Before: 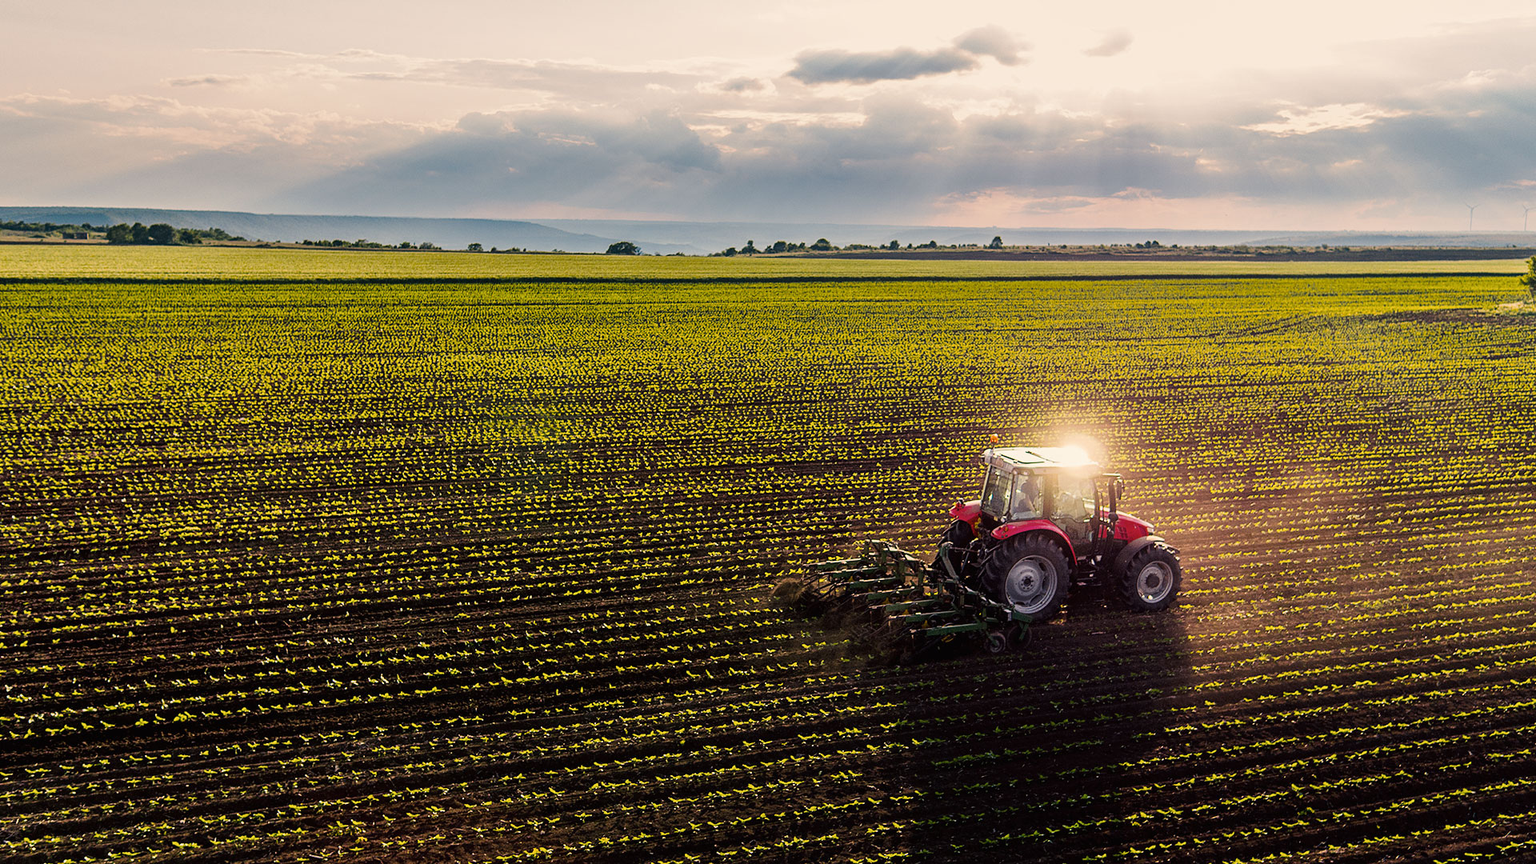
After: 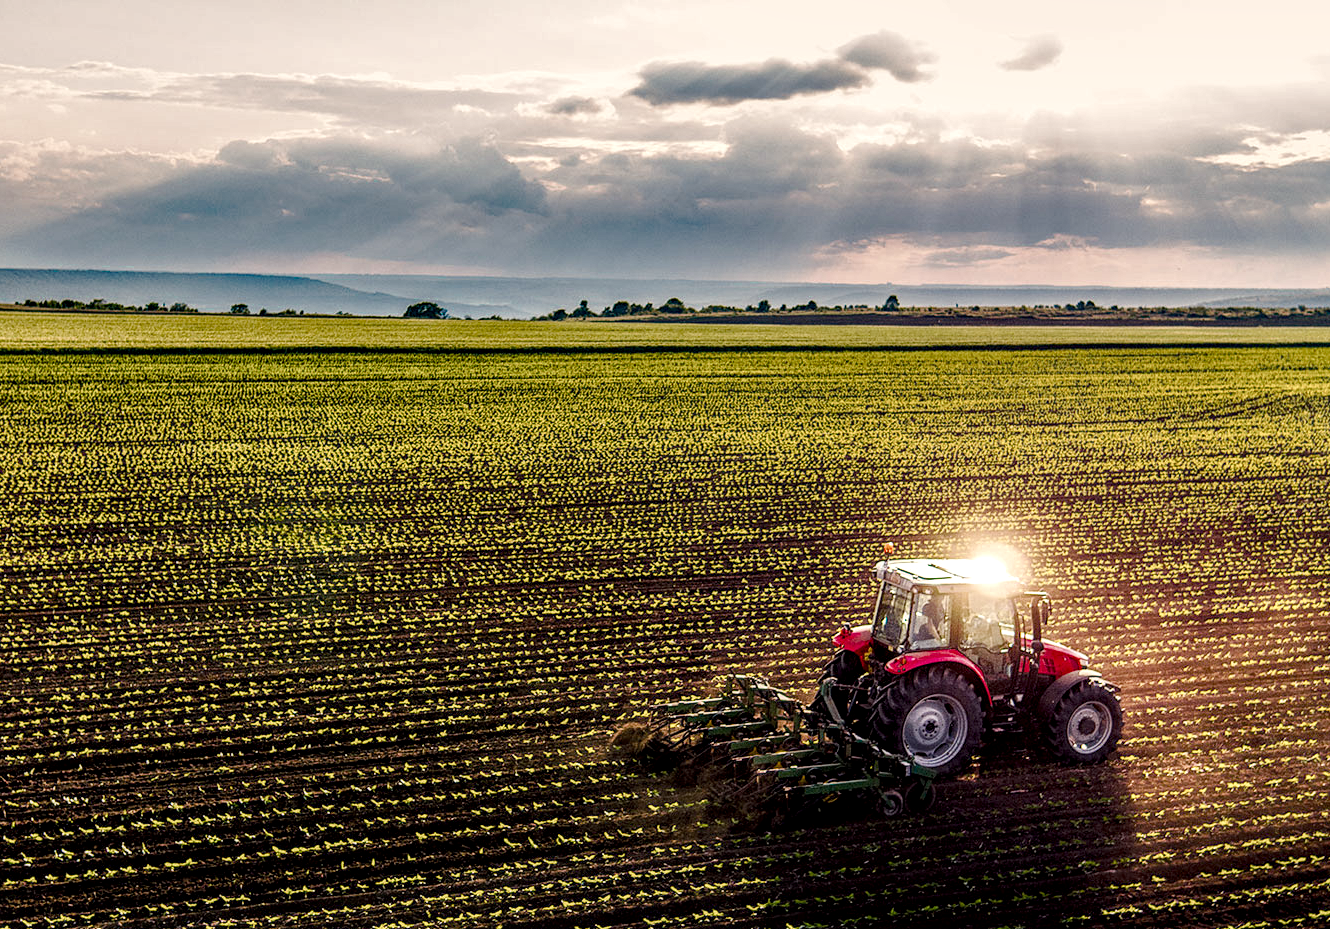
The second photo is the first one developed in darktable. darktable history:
color zones: curves: ch0 [(0.25, 0.5) (0.423, 0.5) (0.443, 0.5) (0.521, 0.756) (0.568, 0.5) (0.576, 0.5) (0.75, 0.5)]; ch1 [(0.25, 0.5) (0.423, 0.5) (0.443, 0.5) (0.539, 0.873) (0.624, 0.565) (0.631, 0.5) (0.75, 0.5)]
color balance rgb: perceptual saturation grading › global saturation 20%, perceptual saturation grading › highlights -50%, perceptual saturation grading › shadows 30%
tone equalizer: on, module defaults
haze removal: strength 0.29, distance 0.25, compatibility mode true, adaptive false
crop: left 18.479%, right 12.2%, bottom 13.971%
local contrast: detail 160%
tone curve: curves: ch0 [(0, 0) (0.003, 0.003) (0.011, 0.011) (0.025, 0.025) (0.044, 0.044) (0.069, 0.068) (0.1, 0.099) (0.136, 0.134) (0.177, 0.175) (0.224, 0.222) (0.277, 0.274) (0.335, 0.331) (0.399, 0.395) (0.468, 0.463) (0.543, 0.554) (0.623, 0.632) (0.709, 0.716) (0.801, 0.805) (0.898, 0.9) (1, 1)], preserve colors none
